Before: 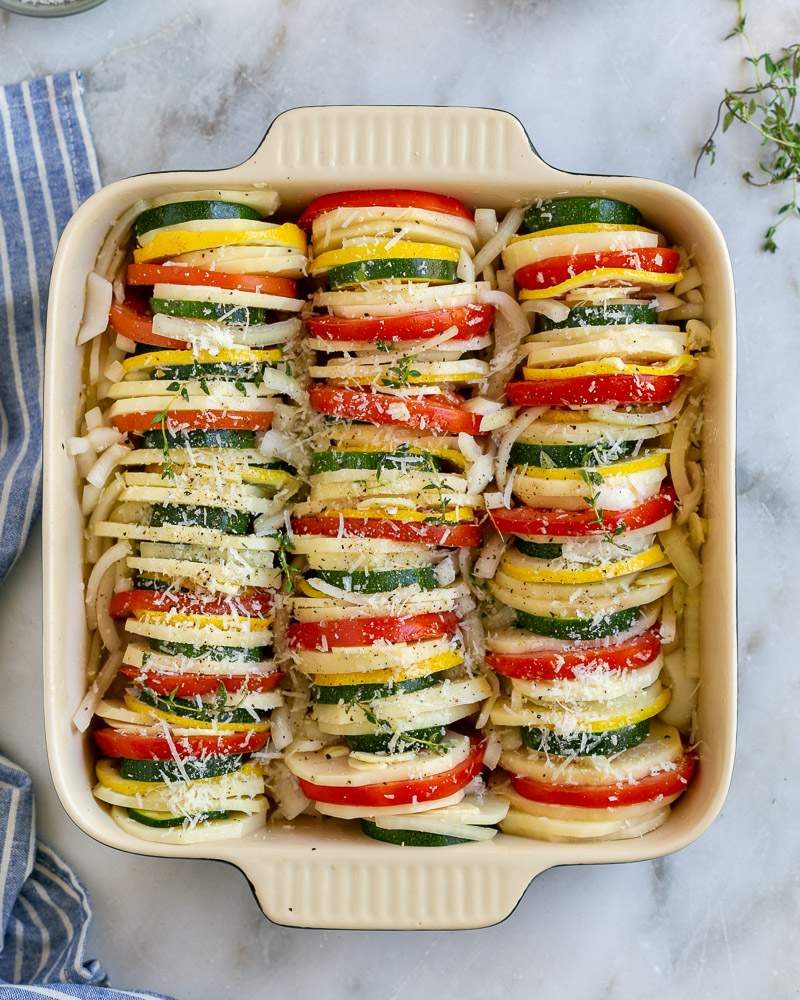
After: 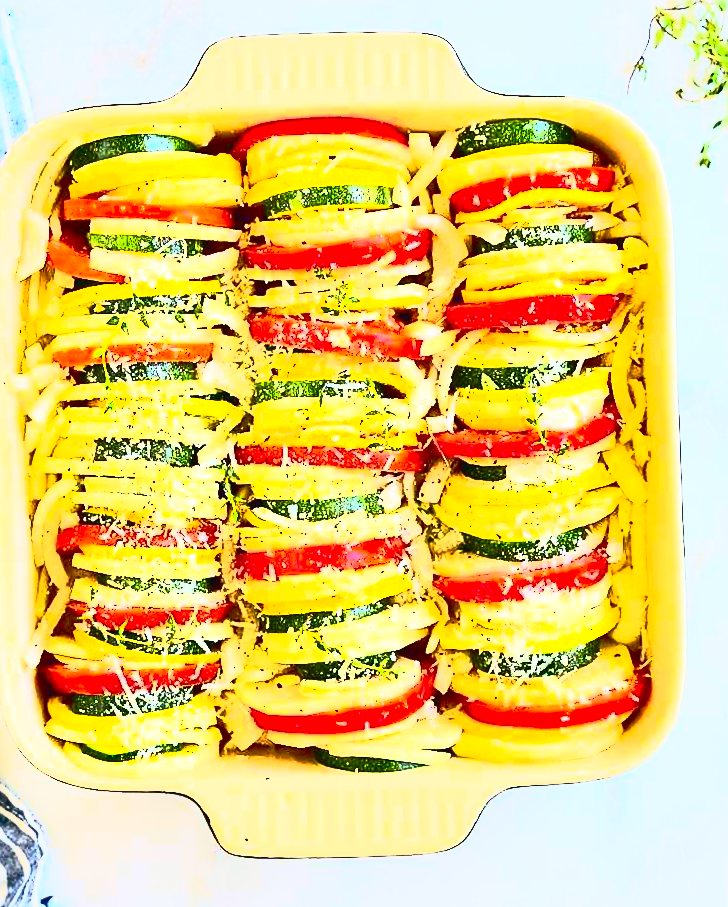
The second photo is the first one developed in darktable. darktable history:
exposure: black level correction 0, exposure 1.472 EV, compensate highlight preservation false
tone curve: curves: ch0 [(0, 0.029) (0.071, 0.087) (0.223, 0.265) (0.447, 0.605) (0.654, 0.823) (0.861, 0.943) (1, 0.981)]; ch1 [(0, 0) (0.353, 0.344) (0.447, 0.449) (0.502, 0.501) (0.547, 0.54) (0.57, 0.582) (0.608, 0.608) (0.618, 0.631) (0.657, 0.699) (1, 1)]; ch2 [(0, 0) (0.34, 0.314) (0.456, 0.456) (0.5, 0.503) (0.528, 0.54) (0.557, 0.577) (0.589, 0.626) (1, 1)], color space Lab, independent channels, preserve colors none
shadows and highlights: on, module defaults
contrast brightness saturation: contrast 0.923, brightness 0.198
crop and rotate: angle 1.79°, left 5.476%, top 5.718%
sharpen: on, module defaults
local contrast: mode bilateral grid, contrast 70, coarseness 76, detail 180%, midtone range 0.2
